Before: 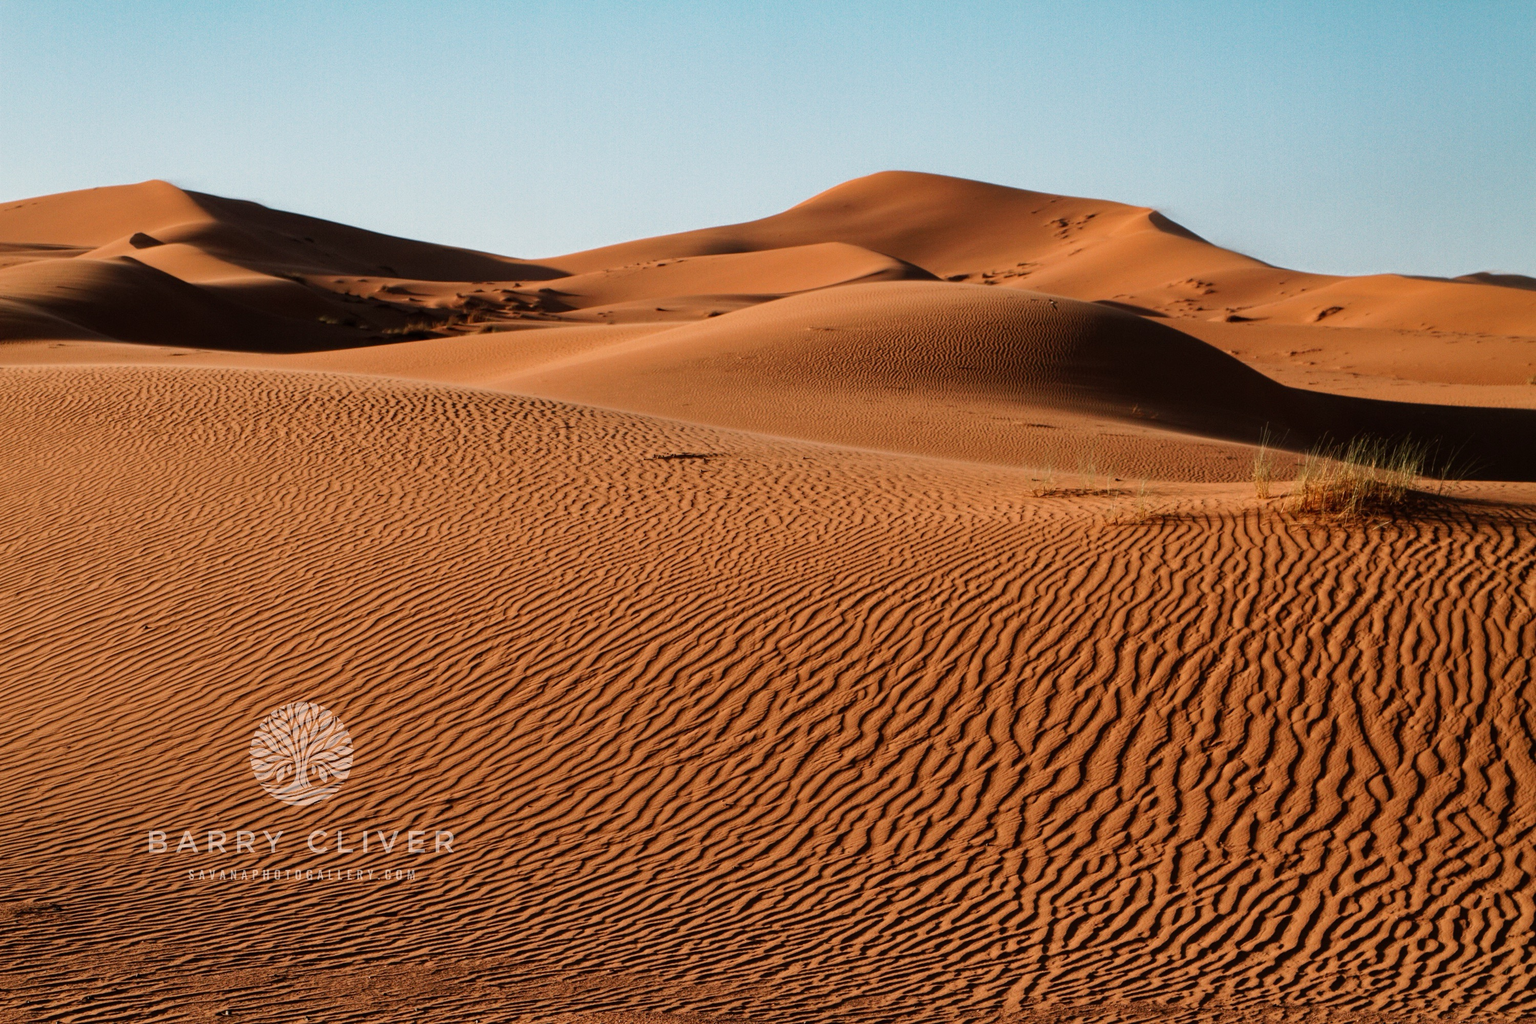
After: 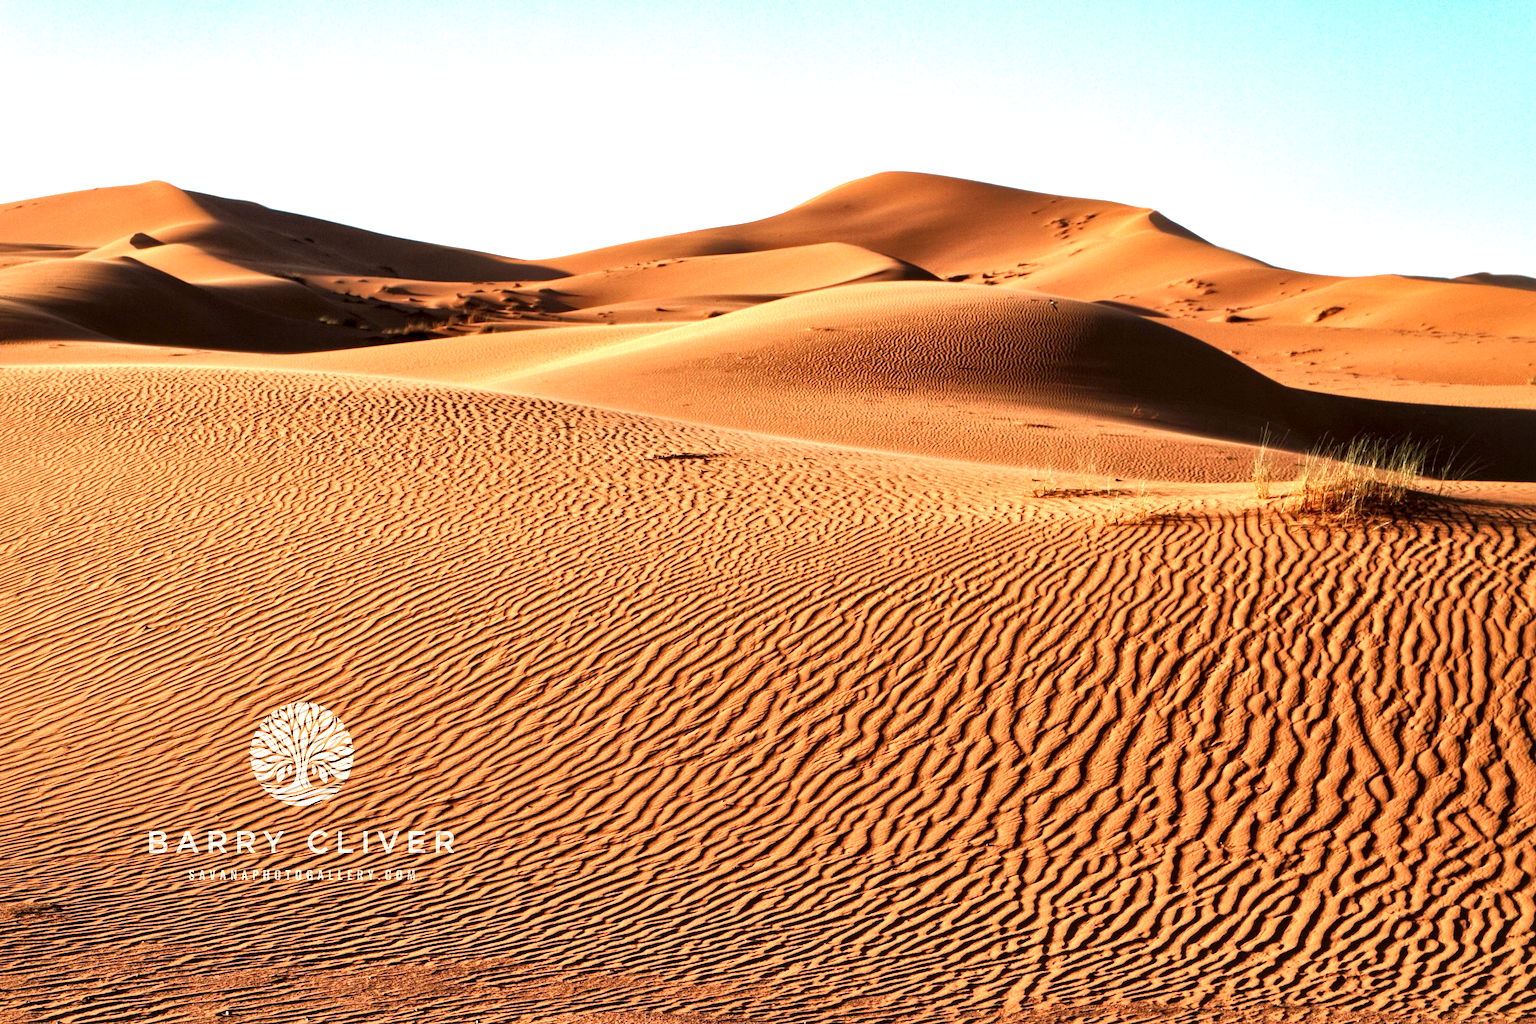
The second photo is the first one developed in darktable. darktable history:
local contrast: mode bilateral grid, contrast 100, coarseness 100, detail 165%, midtone range 0.2
exposure: black level correction 0, exposure 1.2 EV, compensate exposure bias true, compensate highlight preservation false
